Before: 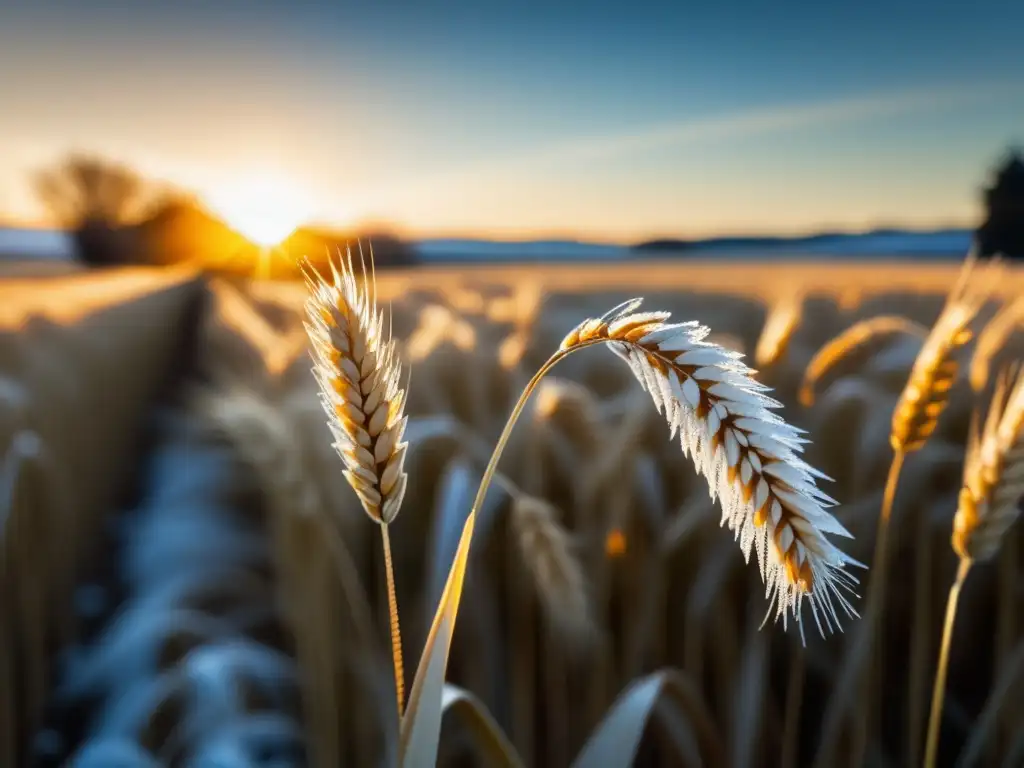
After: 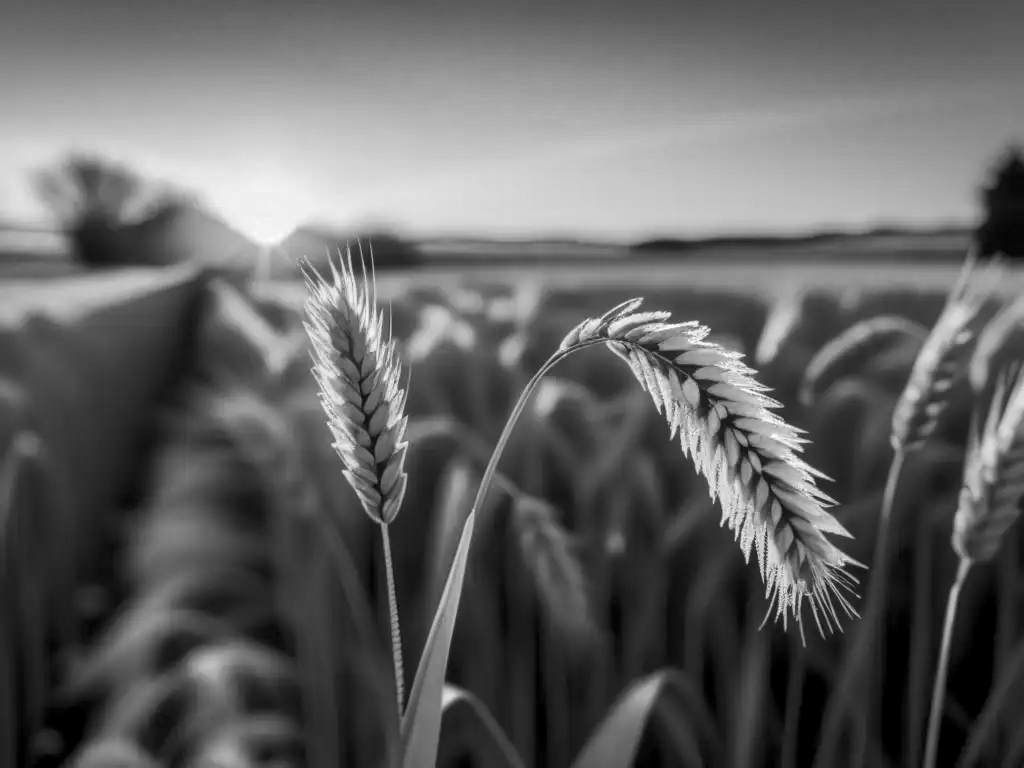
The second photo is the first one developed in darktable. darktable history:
tone equalizer: -8 EV 0.257 EV, -7 EV 0.384 EV, -6 EV 0.417 EV, -5 EV 0.243 EV, -3 EV -0.279 EV, -2 EV -0.442 EV, -1 EV -0.393 EV, +0 EV -0.226 EV
color zones: curves: ch0 [(0, 0.613) (0.01, 0.613) (0.245, 0.448) (0.498, 0.529) (0.642, 0.665) (0.879, 0.777) (0.99, 0.613)]; ch1 [(0, 0) (0.143, 0) (0.286, 0) (0.429, 0) (0.571, 0) (0.714, 0) (0.857, 0)]
local contrast: detail 130%
